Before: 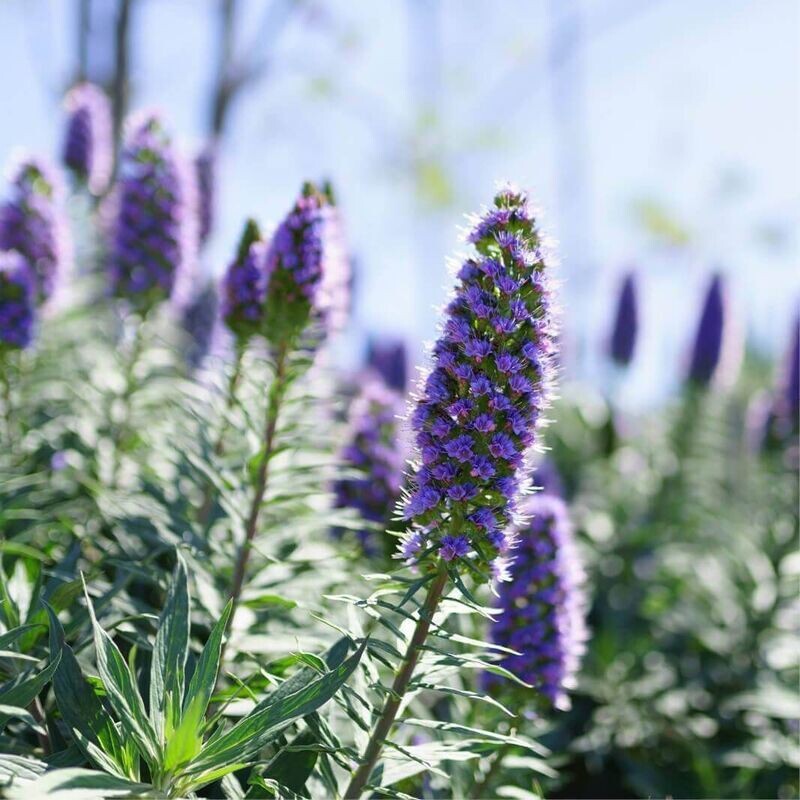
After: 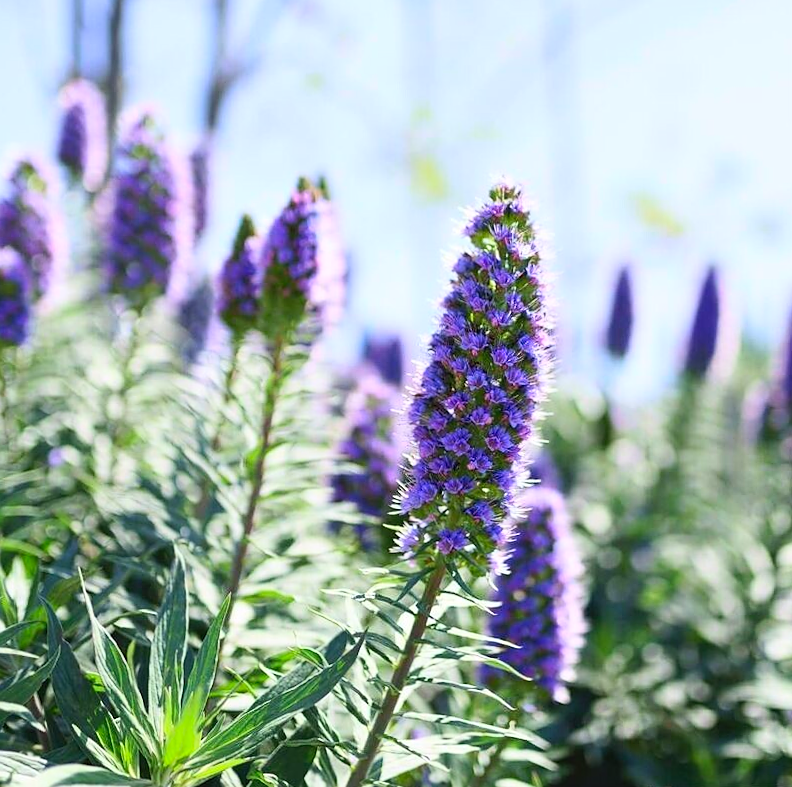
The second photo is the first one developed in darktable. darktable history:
sharpen: radius 1
rotate and perspective: rotation -0.45°, automatic cropping original format, crop left 0.008, crop right 0.992, crop top 0.012, crop bottom 0.988
contrast brightness saturation: contrast 0.2, brightness 0.16, saturation 0.22
